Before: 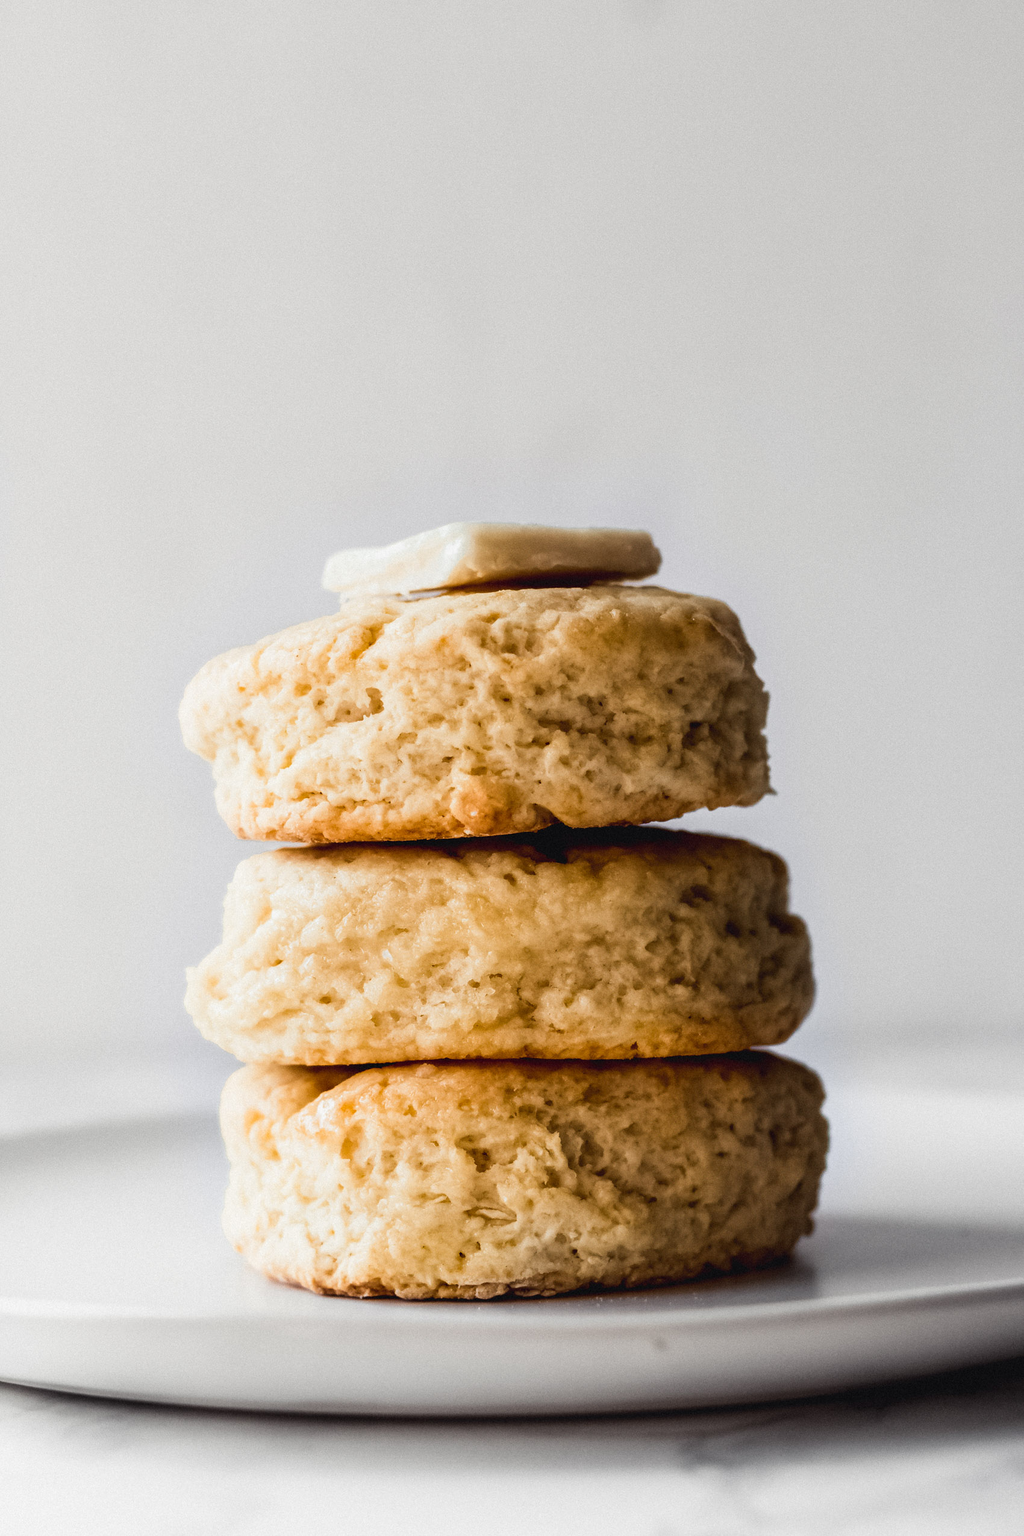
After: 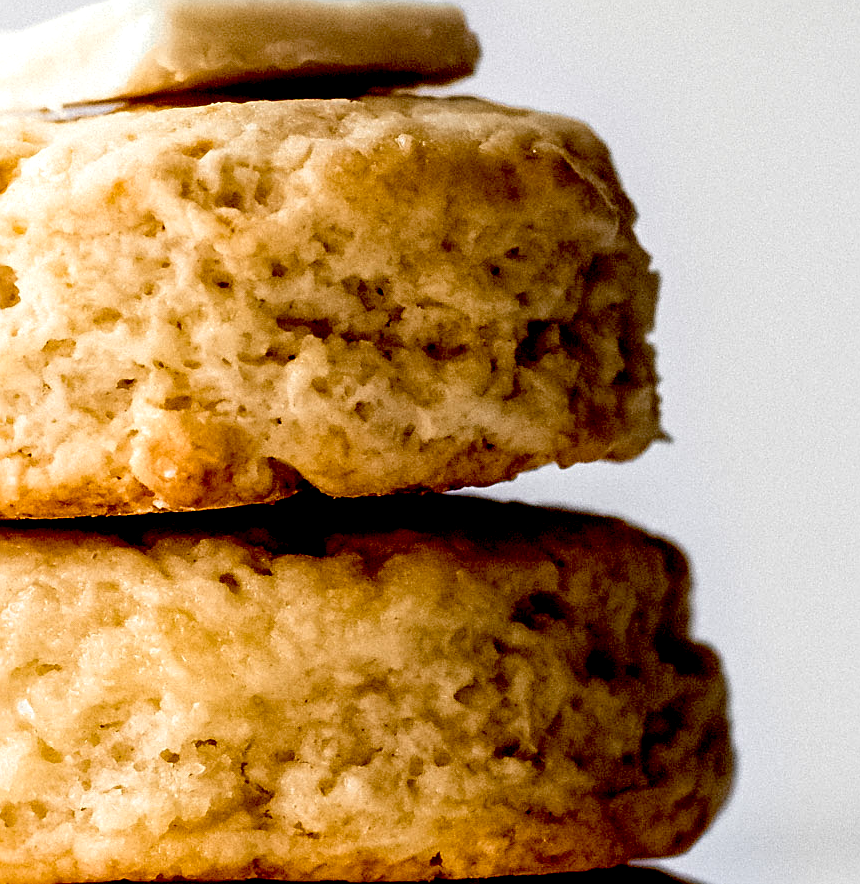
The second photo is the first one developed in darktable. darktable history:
crop: left 36.327%, top 34.425%, right 13.026%, bottom 30.885%
sharpen: on, module defaults
exposure: black level correction 0.03, exposure 0.334 EV, compensate exposure bias true, compensate highlight preservation false
